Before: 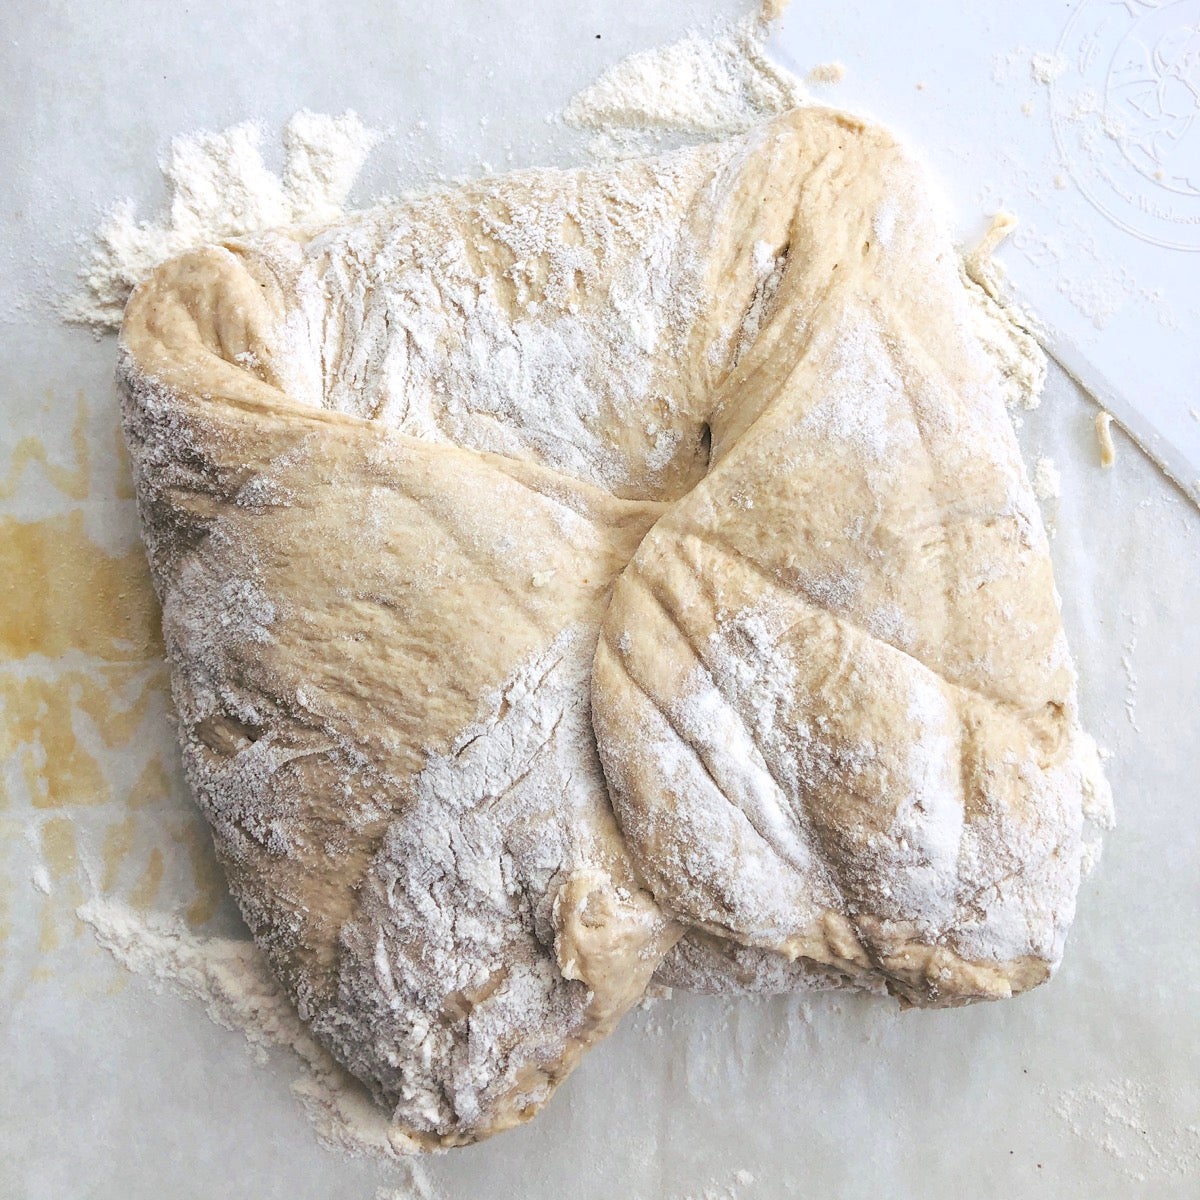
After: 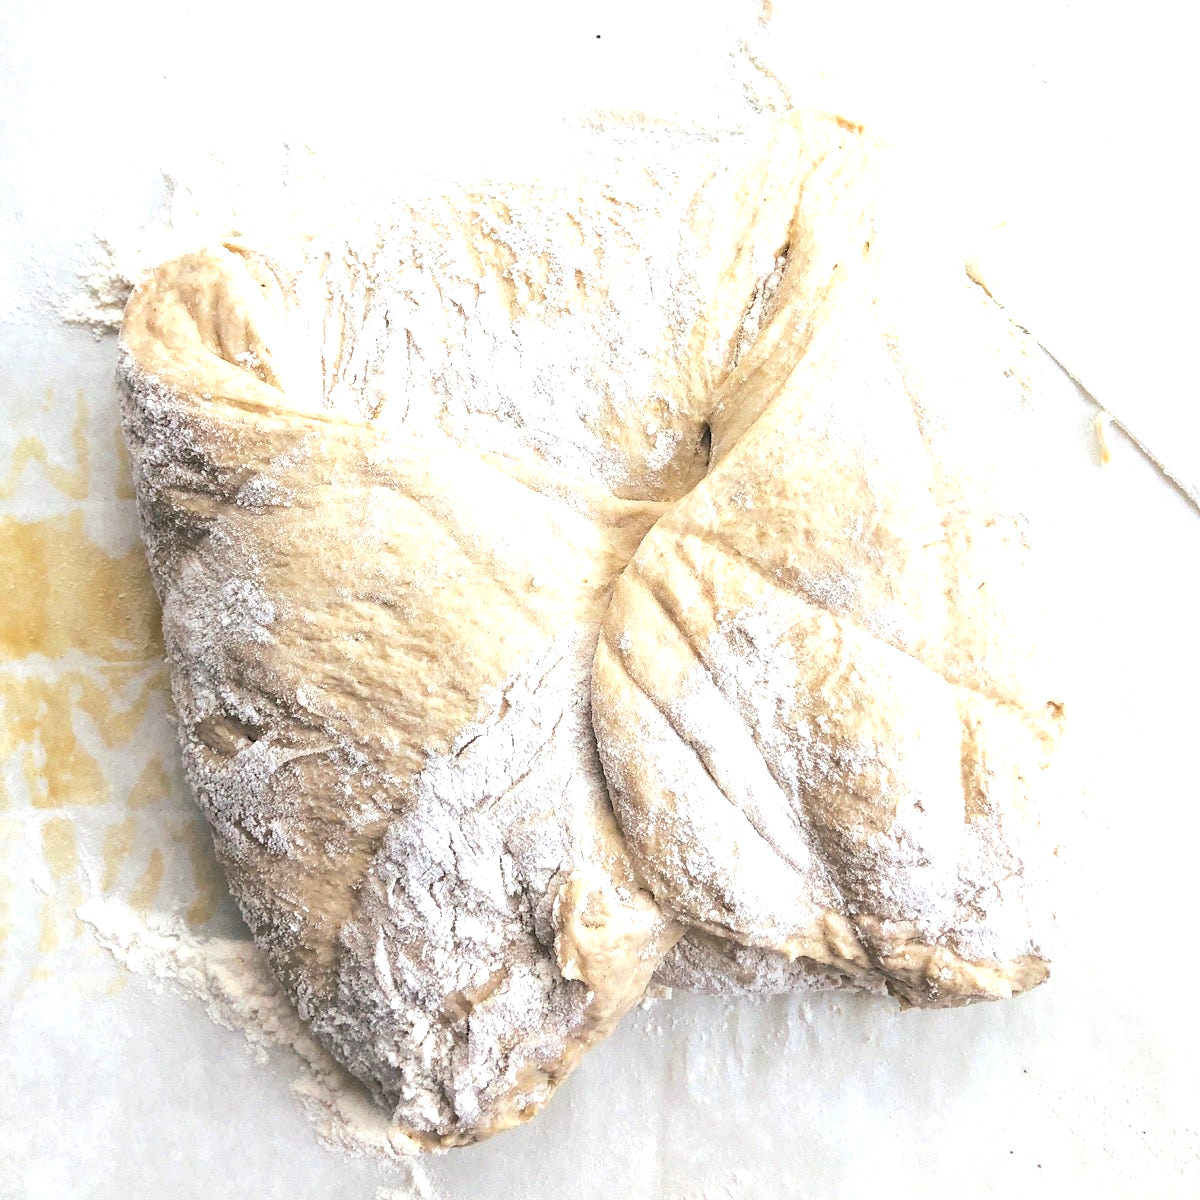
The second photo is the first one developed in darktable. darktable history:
tone equalizer: -8 EV -0.714 EV, -7 EV -0.685 EV, -6 EV -0.567 EV, -5 EV -0.424 EV, -3 EV 0.372 EV, -2 EV 0.6 EV, -1 EV 0.694 EV, +0 EV 0.75 EV
